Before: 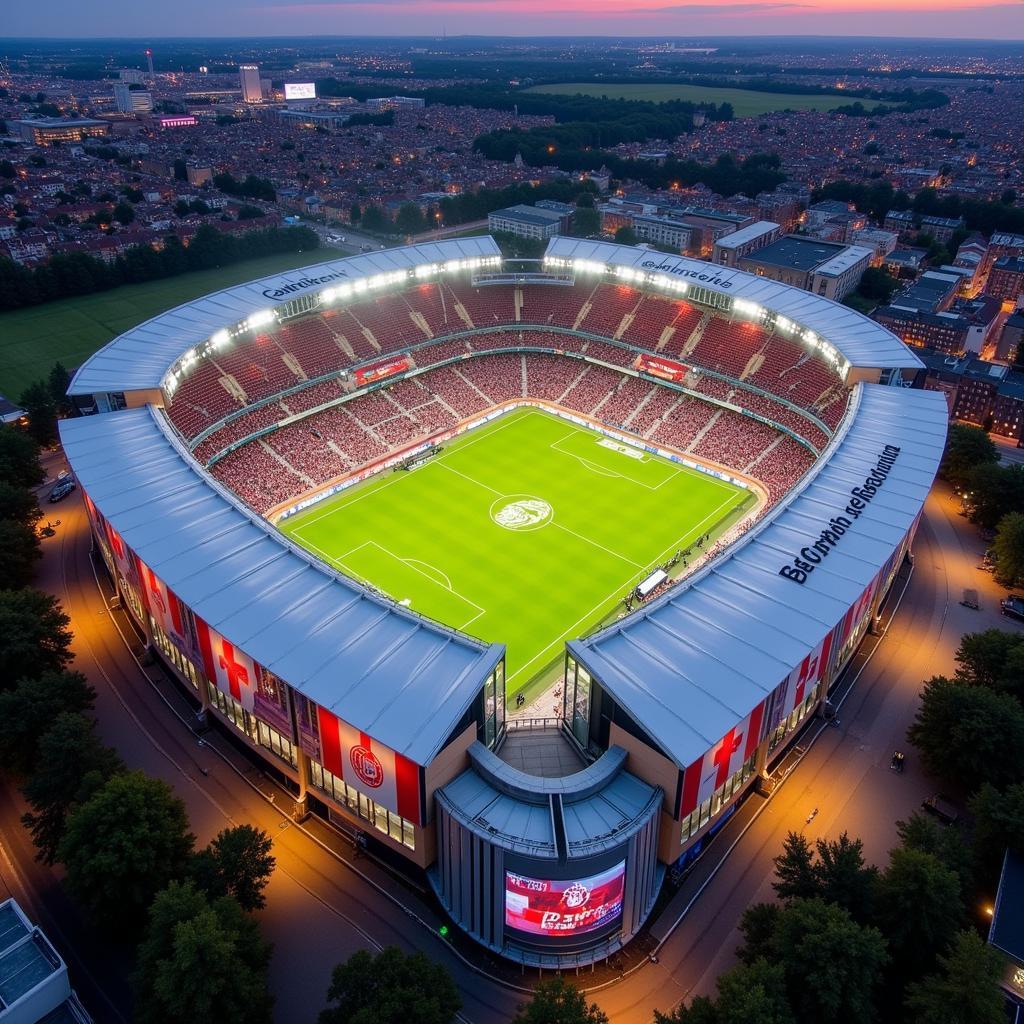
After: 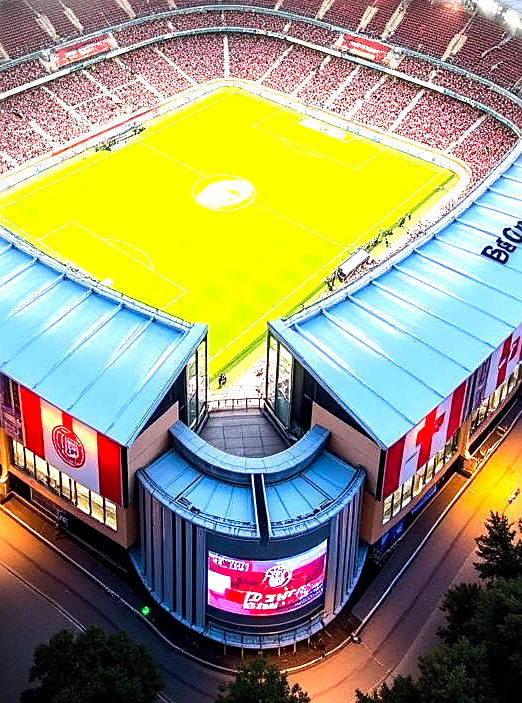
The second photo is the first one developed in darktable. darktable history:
sharpen: on, module defaults
crop and rotate: left 29.131%, top 31.298%, right 19.862%
tone equalizer: -8 EV -0.771 EV, -7 EV -0.689 EV, -6 EV -0.566 EV, -5 EV -0.381 EV, -3 EV 0.384 EV, -2 EV 0.6 EV, -1 EV 0.685 EV, +0 EV 0.767 EV, edges refinement/feathering 500, mask exposure compensation -1.57 EV, preserve details no
contrast brightness saturation: saturation 0.103
local contrast: shadows 92%, midtone range 0.5
exposure: black level correction 0, exposure 1.001 EV, compensate highlight preservation false
vignetting: saturation -0.653
